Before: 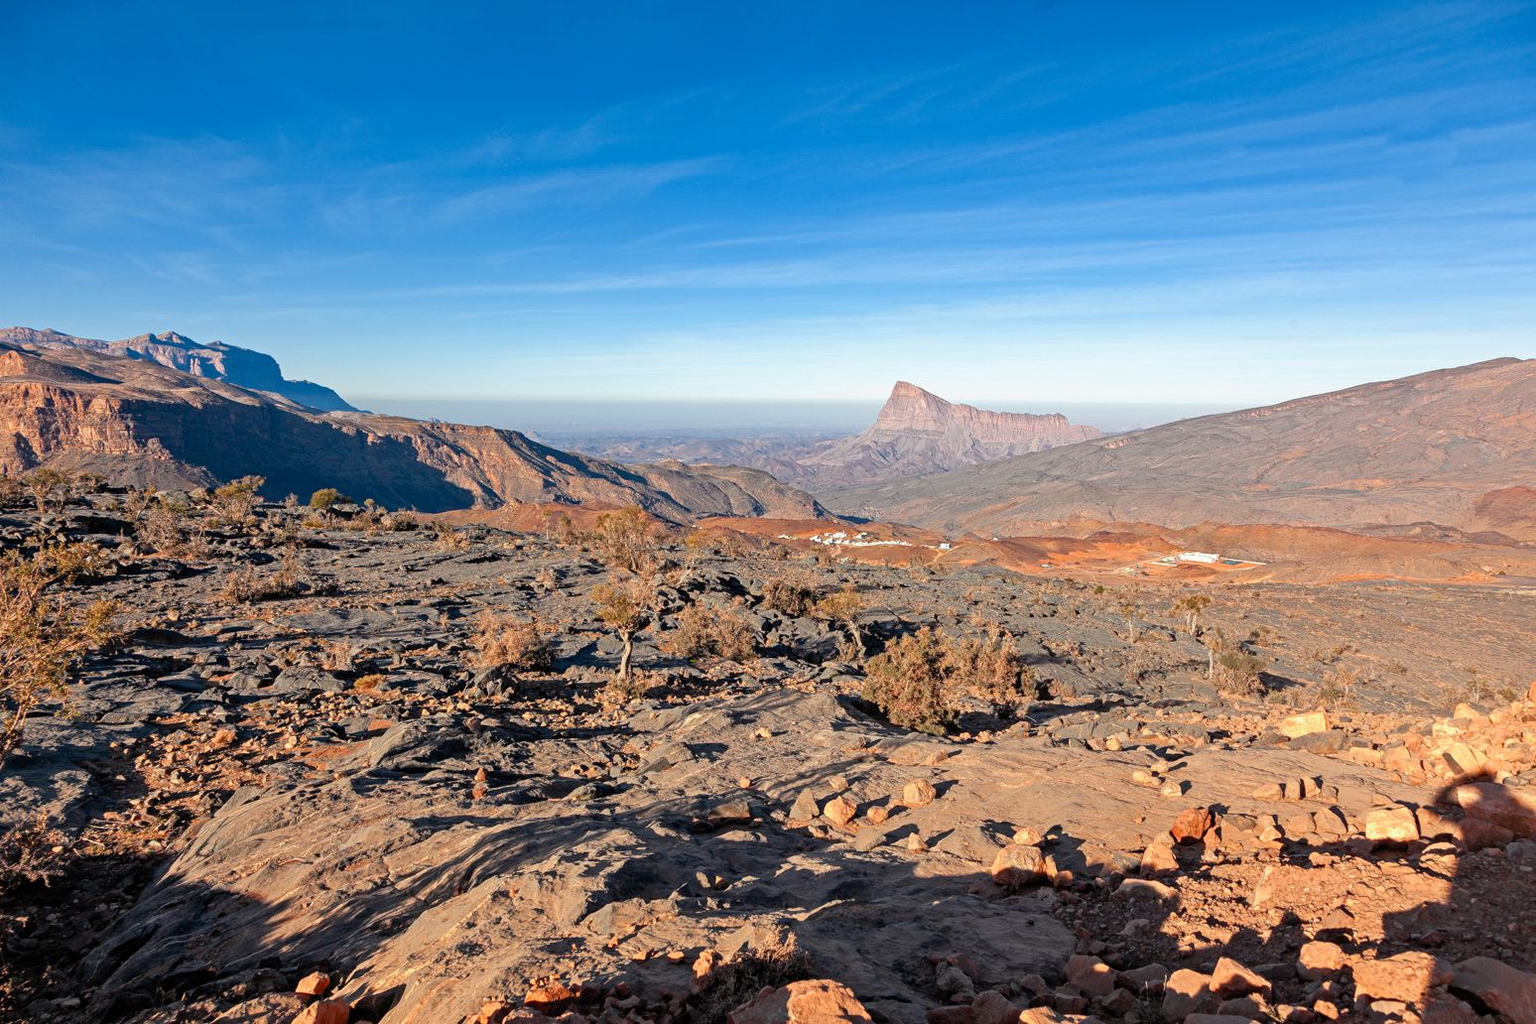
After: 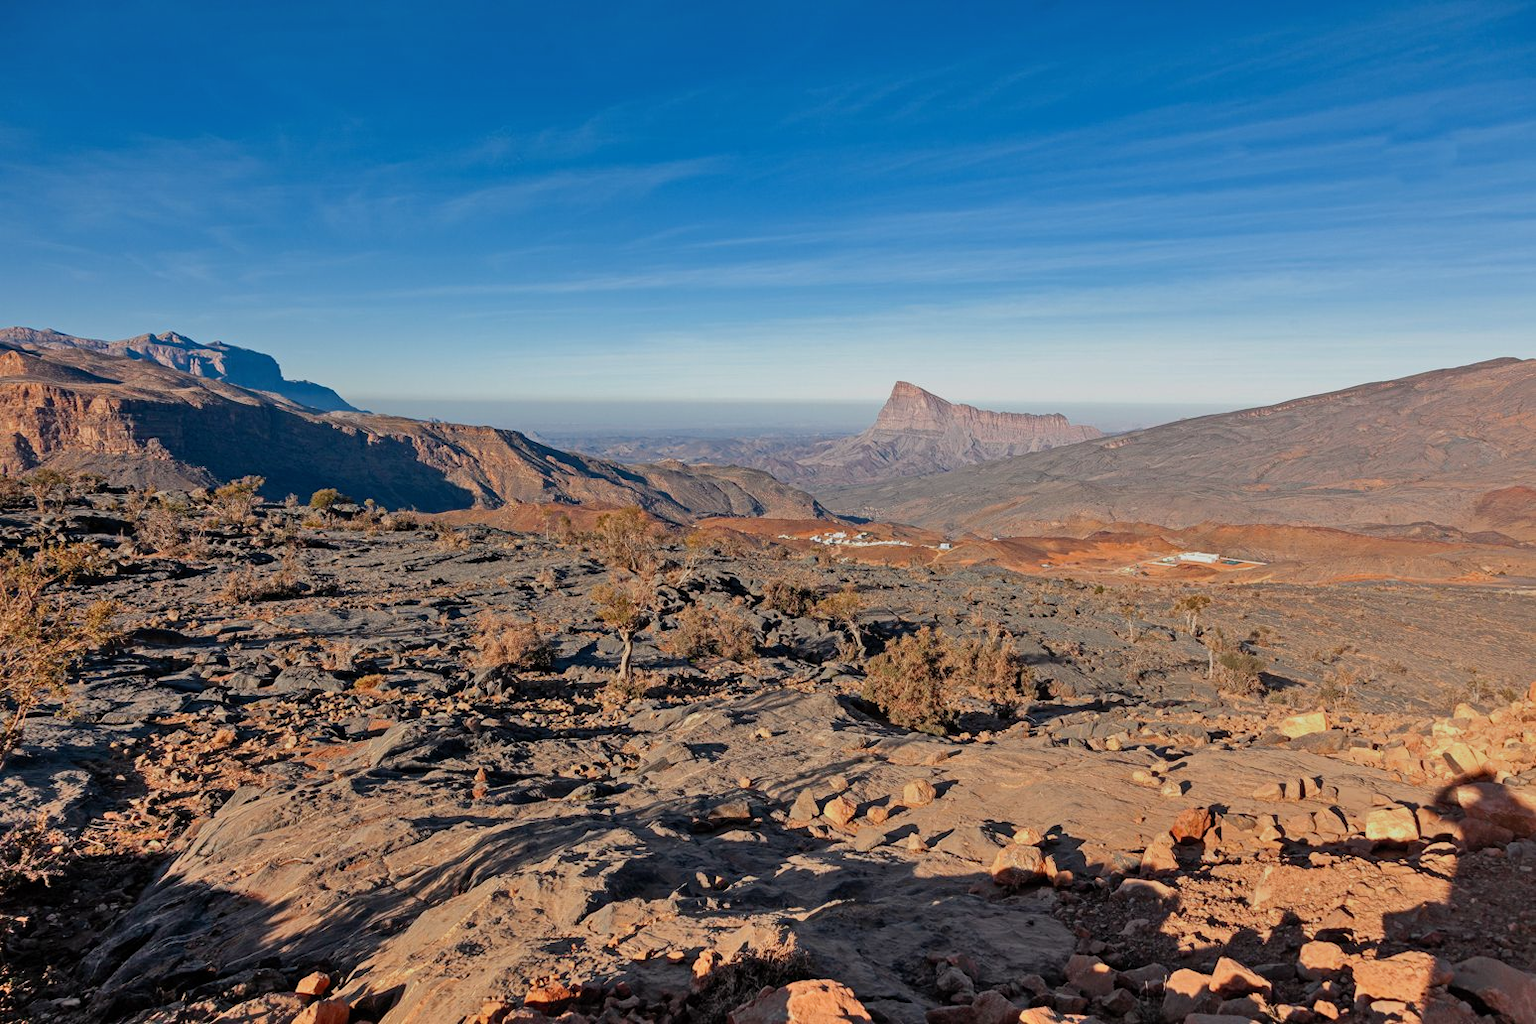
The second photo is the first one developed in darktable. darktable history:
exposure: exposure -0.492 EV, compensate highlight preservation false
shadows and highlights: soften with gaussian
